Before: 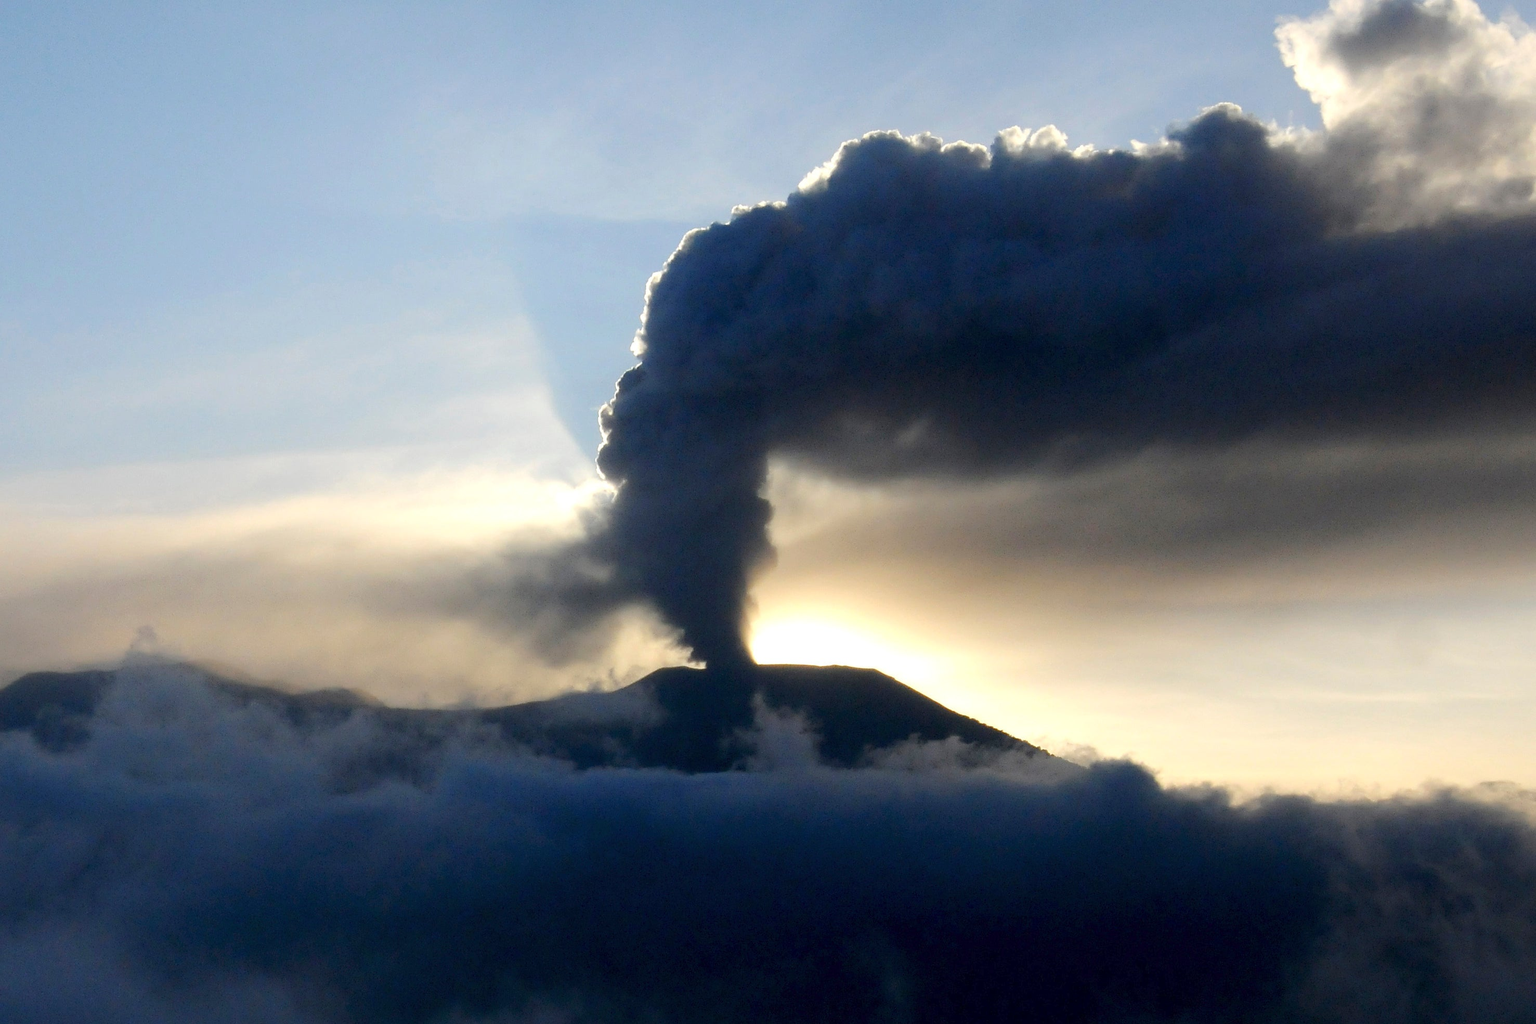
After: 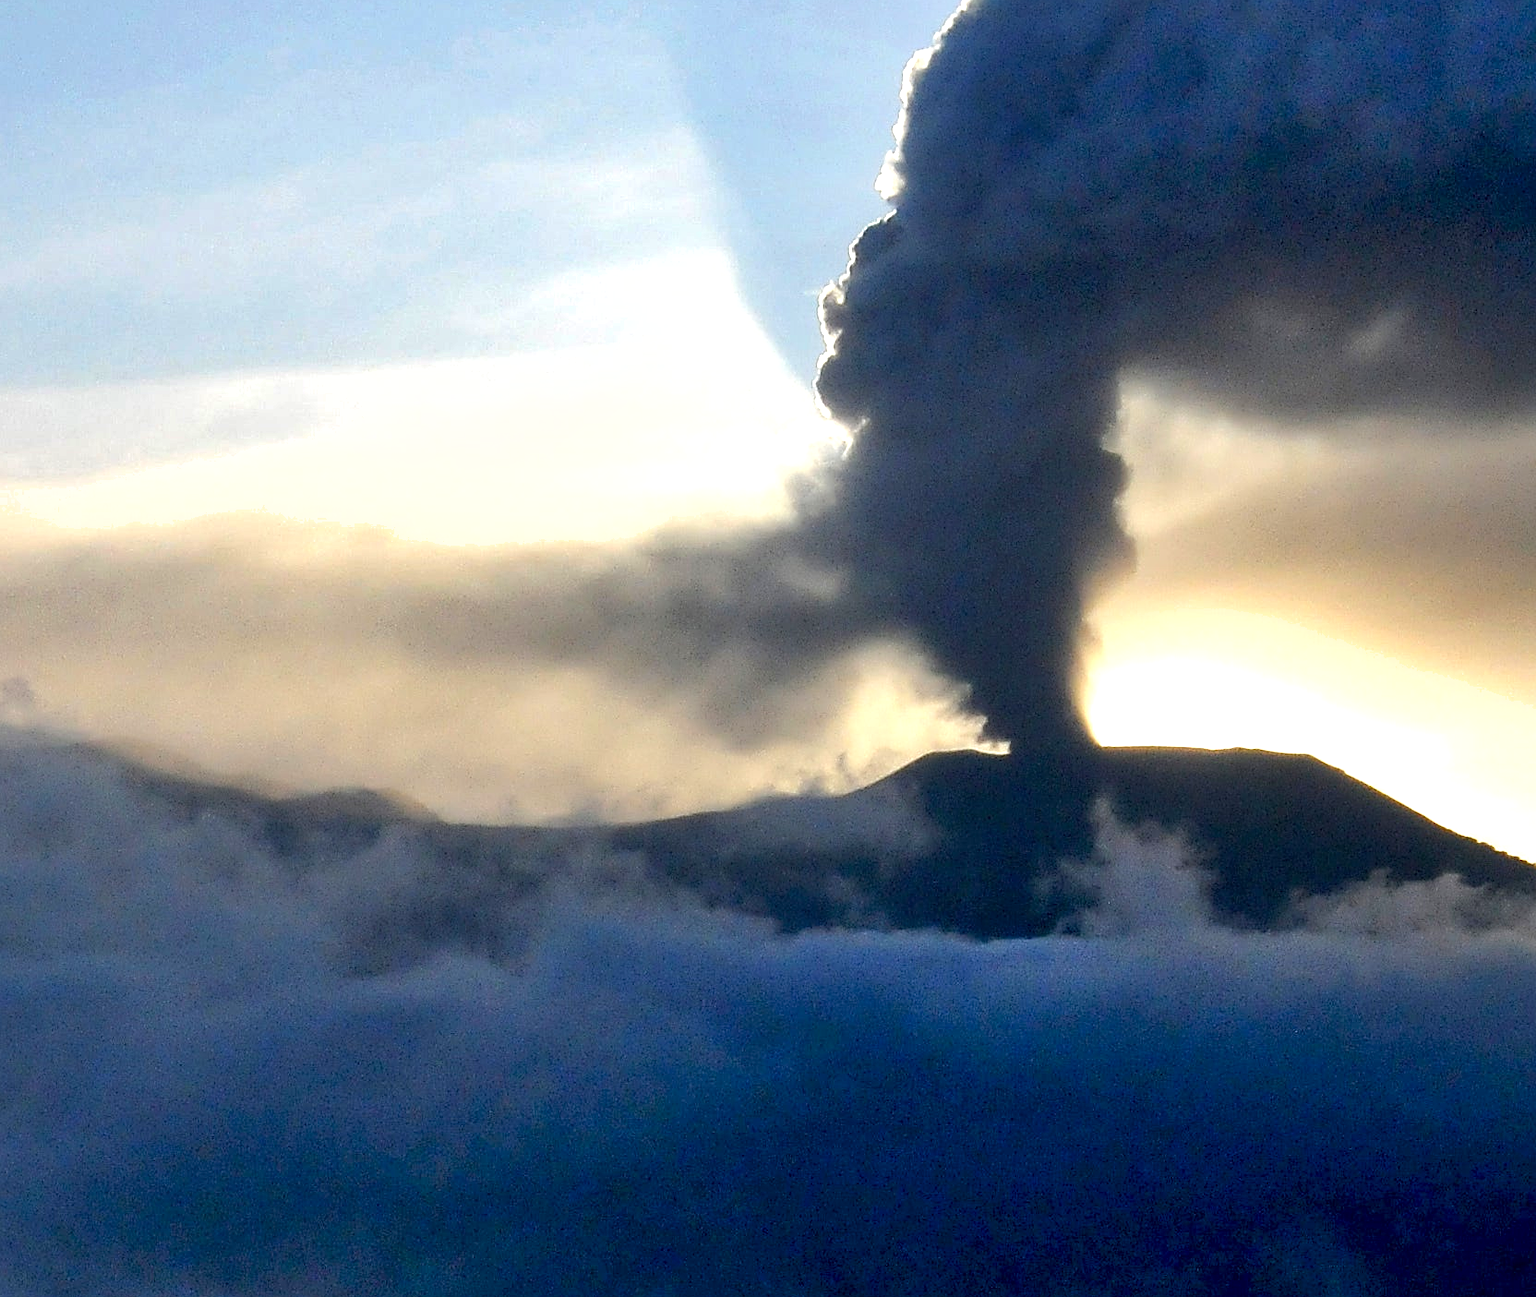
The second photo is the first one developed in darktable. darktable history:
sharpen: on, module defaults
crop: left 8.966%, top 23.852%, right 34.699%, bottom 4.703%
shadows and highlights: soften with gaussian
exposure: black level correction 0.001, exposure 0.5 EV, compensate exposure bias true, compensate highlight preservation false
